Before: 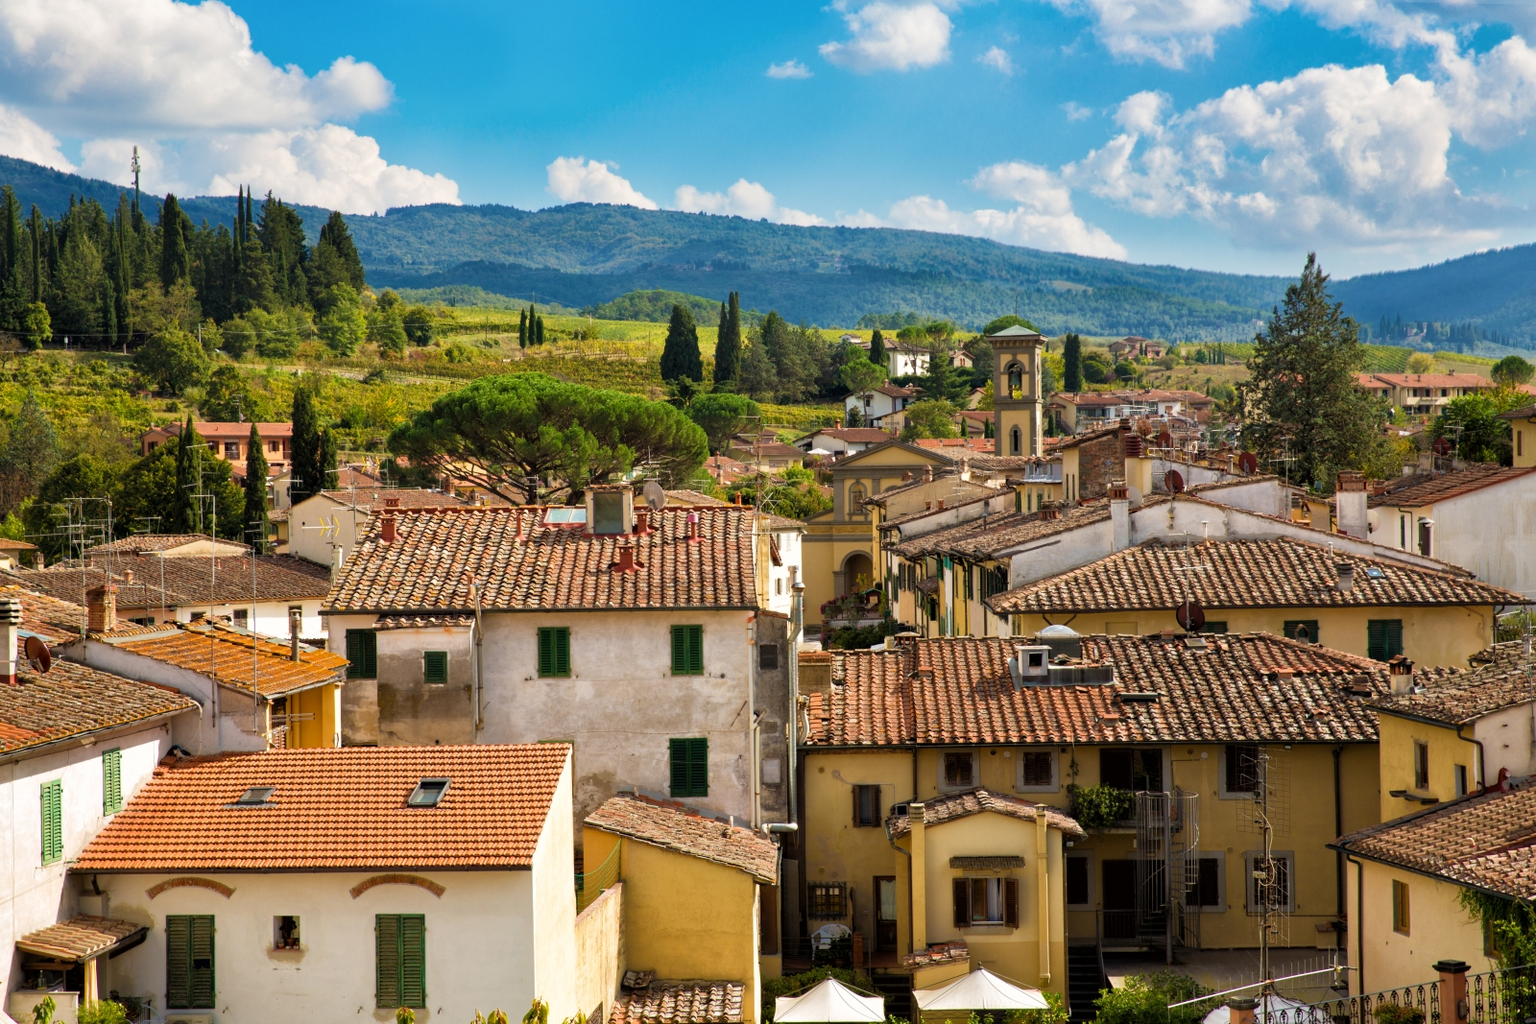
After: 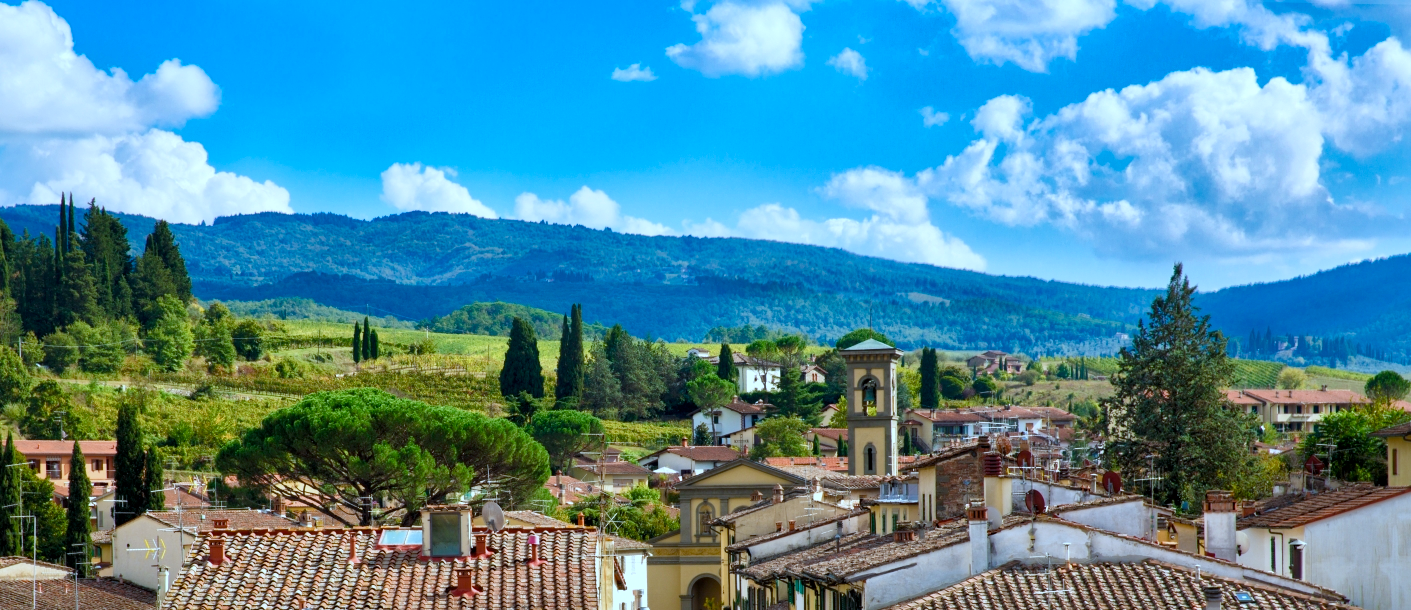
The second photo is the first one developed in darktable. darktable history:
color calibration: x 0.396, y 0.386, temperature 3669 K
color balance rgb: perceptual saturation grading › global saturation 20%, perceptual saturation grading › highlights -25%, perceptual saturation grading › shadows 25%
local contrast: mode bilateral grid, contrast 20, coarseness 50, detail 130%, midtone range 0.2
crop and rotate: left 11.812%, bottom 42.776%
